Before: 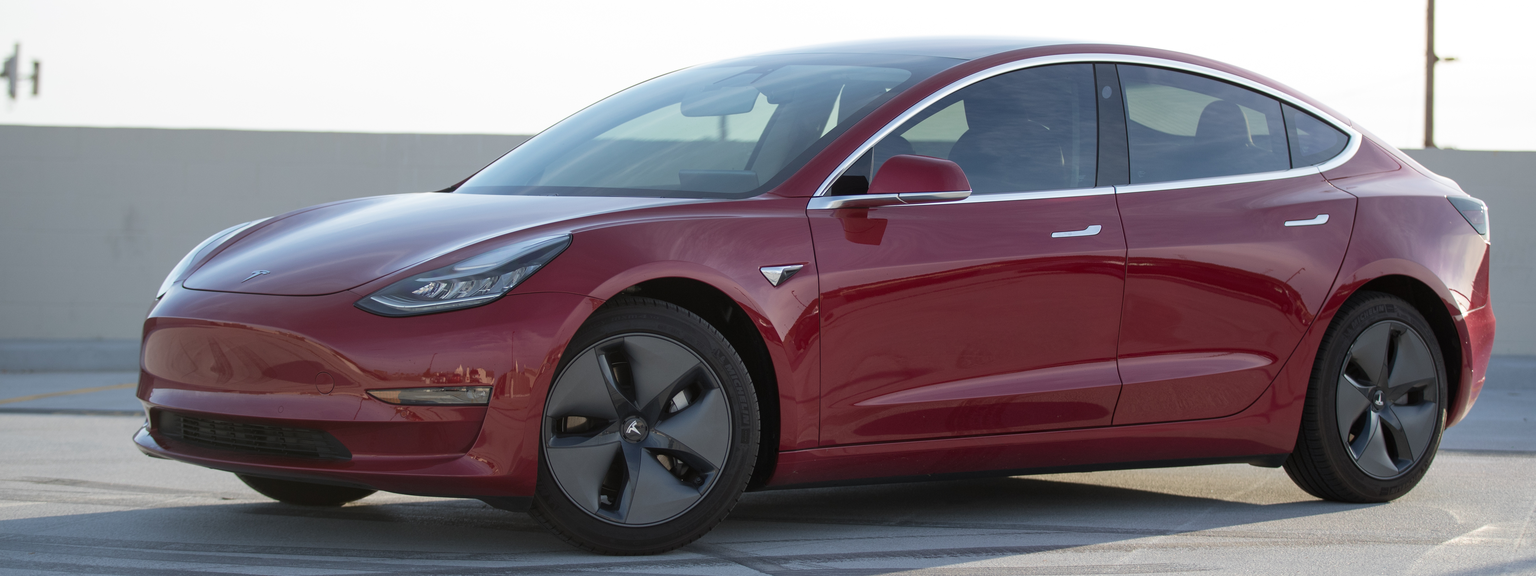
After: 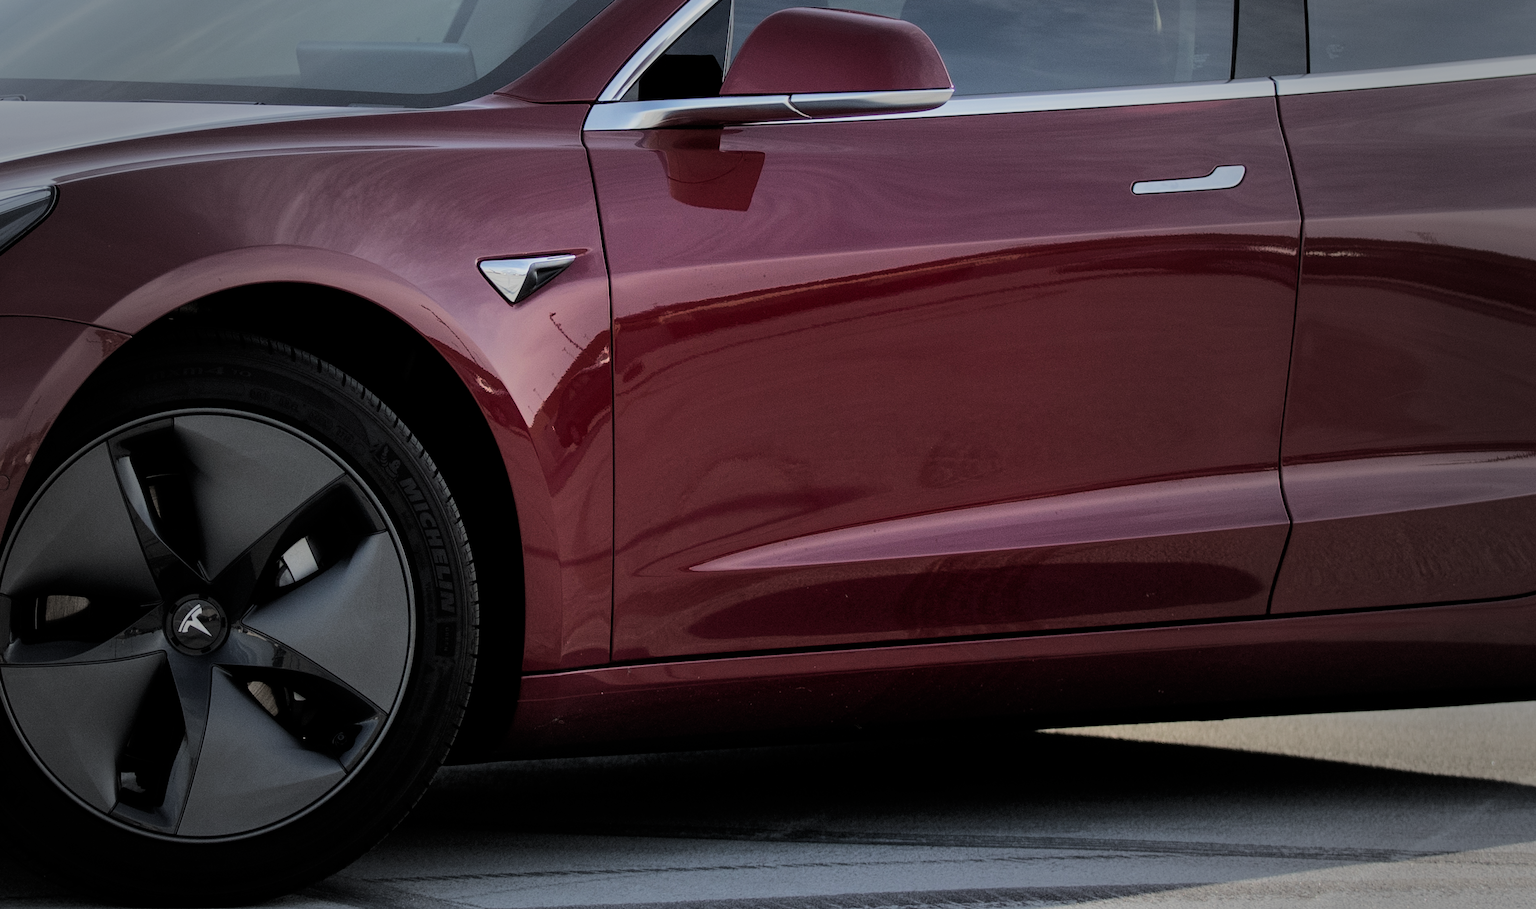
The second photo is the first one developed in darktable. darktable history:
vignetting: fall-off start 33.35%, fall-off radius 64.54%, width/height ratio 0.961
crop: left 35.607%, top 26.294%, right 19.822%, bottom 3.354%
tone curve: curves: ch0 [(0, 0) (0.035, 0.017) (0.131, 0.108) (0.279, 0.279) (0.476, 0.554) (0.617, 0.693) (0.704, 0.77) (0.801, 0.854) (0.895, 0.927) (1, 0.976)]; ch1 [(0, 0) (0.318, 0.278) (0.444, 0.427) (0.493, 0.488) (0.508, 0.502) (0.534, 0.526) (0.562, 0.555) (0.645, 0.648) (0.746, 0.764) (1, 1)]; ch2 [(0, 0) (0.316, 0.292) (0.381, 0.37) (0.423, 0.448) (0.476, 0.482) (0.502, 0.495) (0.522, 0.518) (0.533, 0.532) (0.593, 0.622) (0.634, 0.663) (0.7, 0.7) (0.861, 0.808) (1, 0.951)]
filmic rgb: black relative exposure -5.08 EV, white relative exposure 3.98 EV, hardness 2.88, contrast 1.1, color science v6 (2022)
